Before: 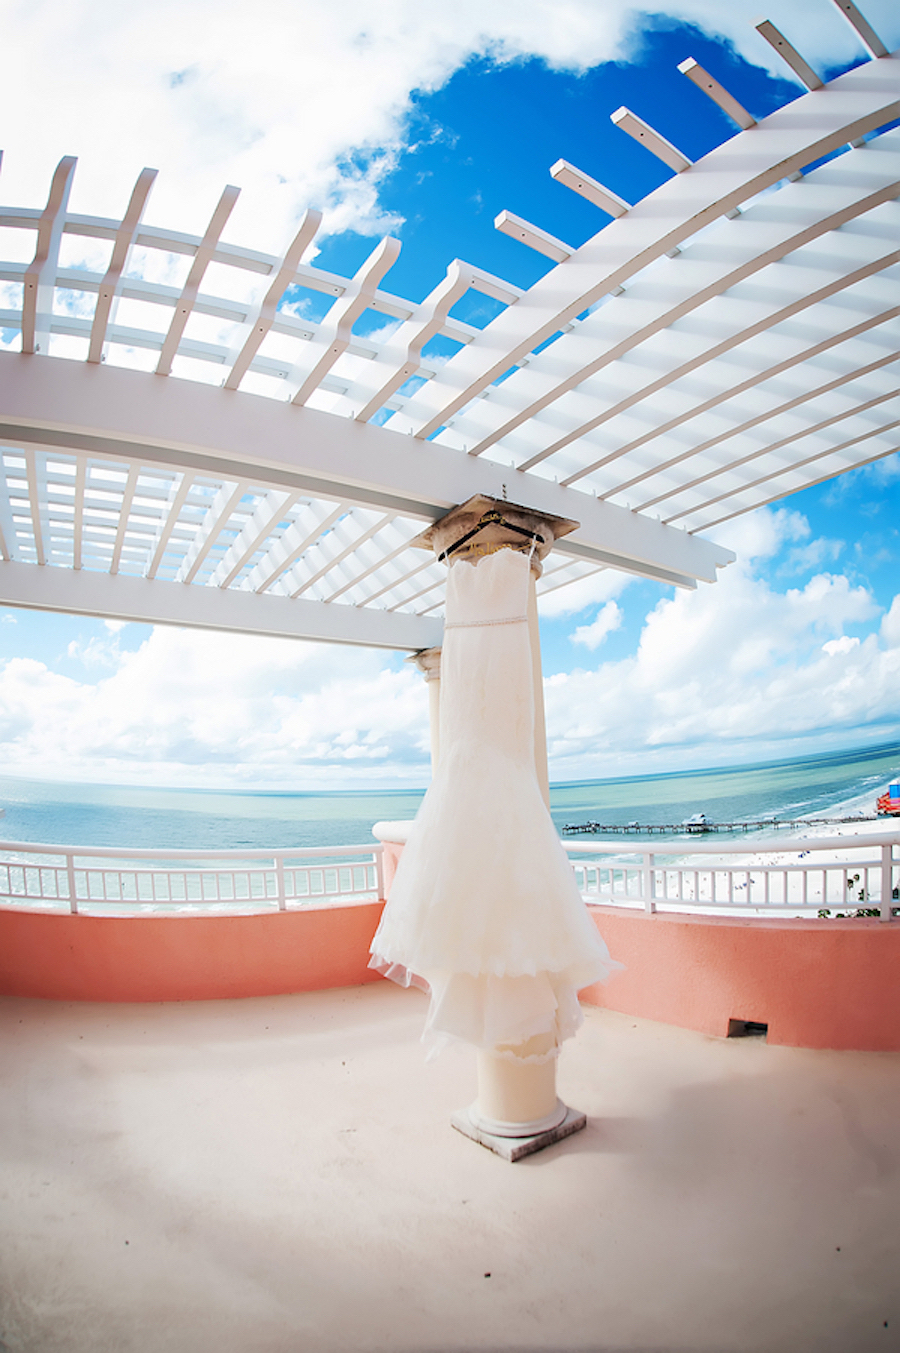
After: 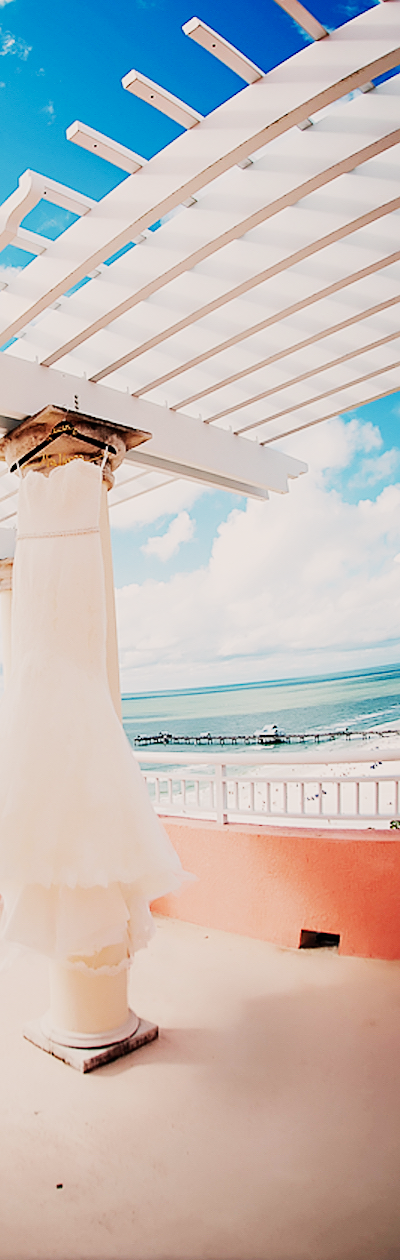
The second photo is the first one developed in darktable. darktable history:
sigmoid: contrast 1.81, skew -0.21, preserve hue 0%, red attenuation 0.1, red rotation 0.035, green attenuation 0.1, green rotation -0.017, blue attenuation 0.15, blue rotation -0.052, base primaries Rec2020
white balance: red 1.127, blue 0.943
sharpen: on, module defaults
crop: left 47.628%, top 6.643%, right 7.874%
